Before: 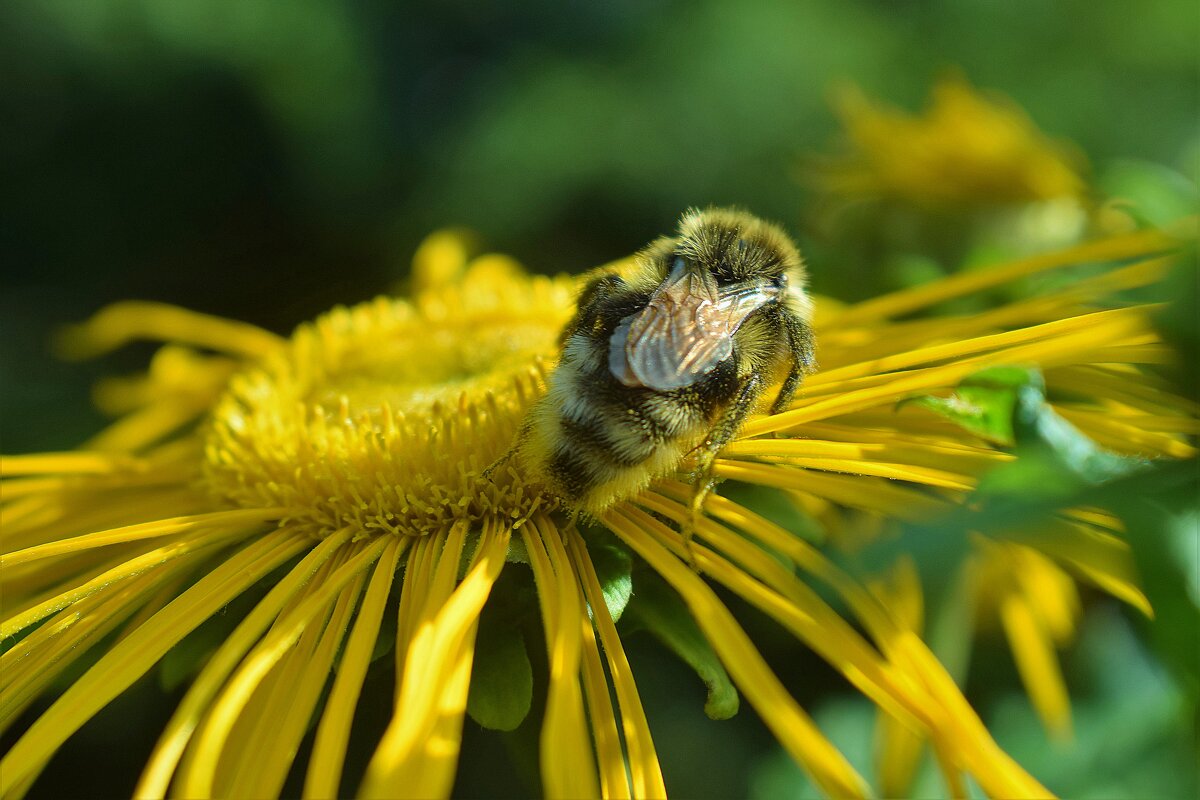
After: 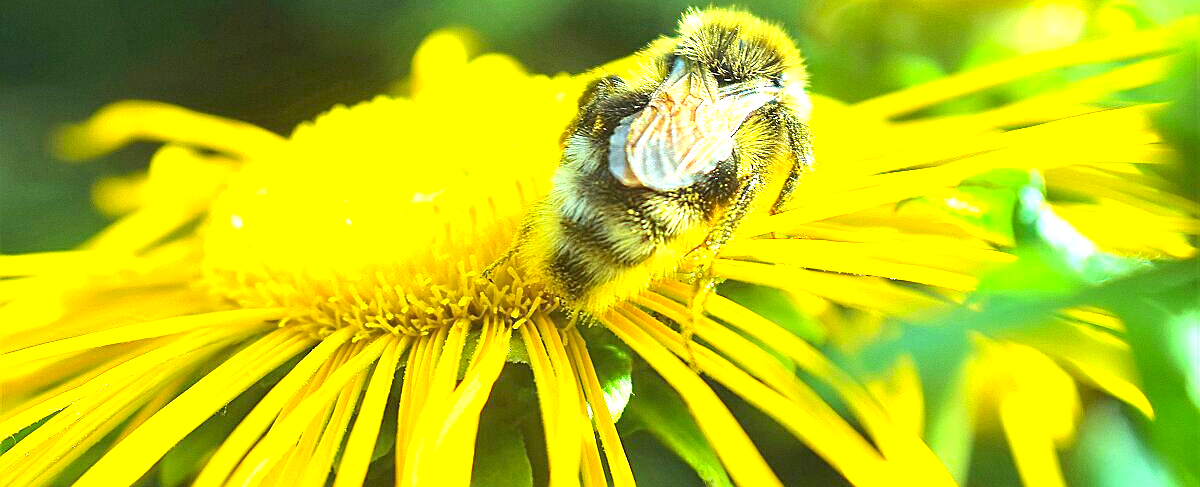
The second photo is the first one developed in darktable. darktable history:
sharpen: on, module defaults
crop and rotate: top 25.106%, bottom 13.941%
exposure: black level correction 0, exposure 2.093 EV, compensate highlight preservation false
contrast brightness saturation: contrast 0.071, brightness 0.078, saturation 0.182
